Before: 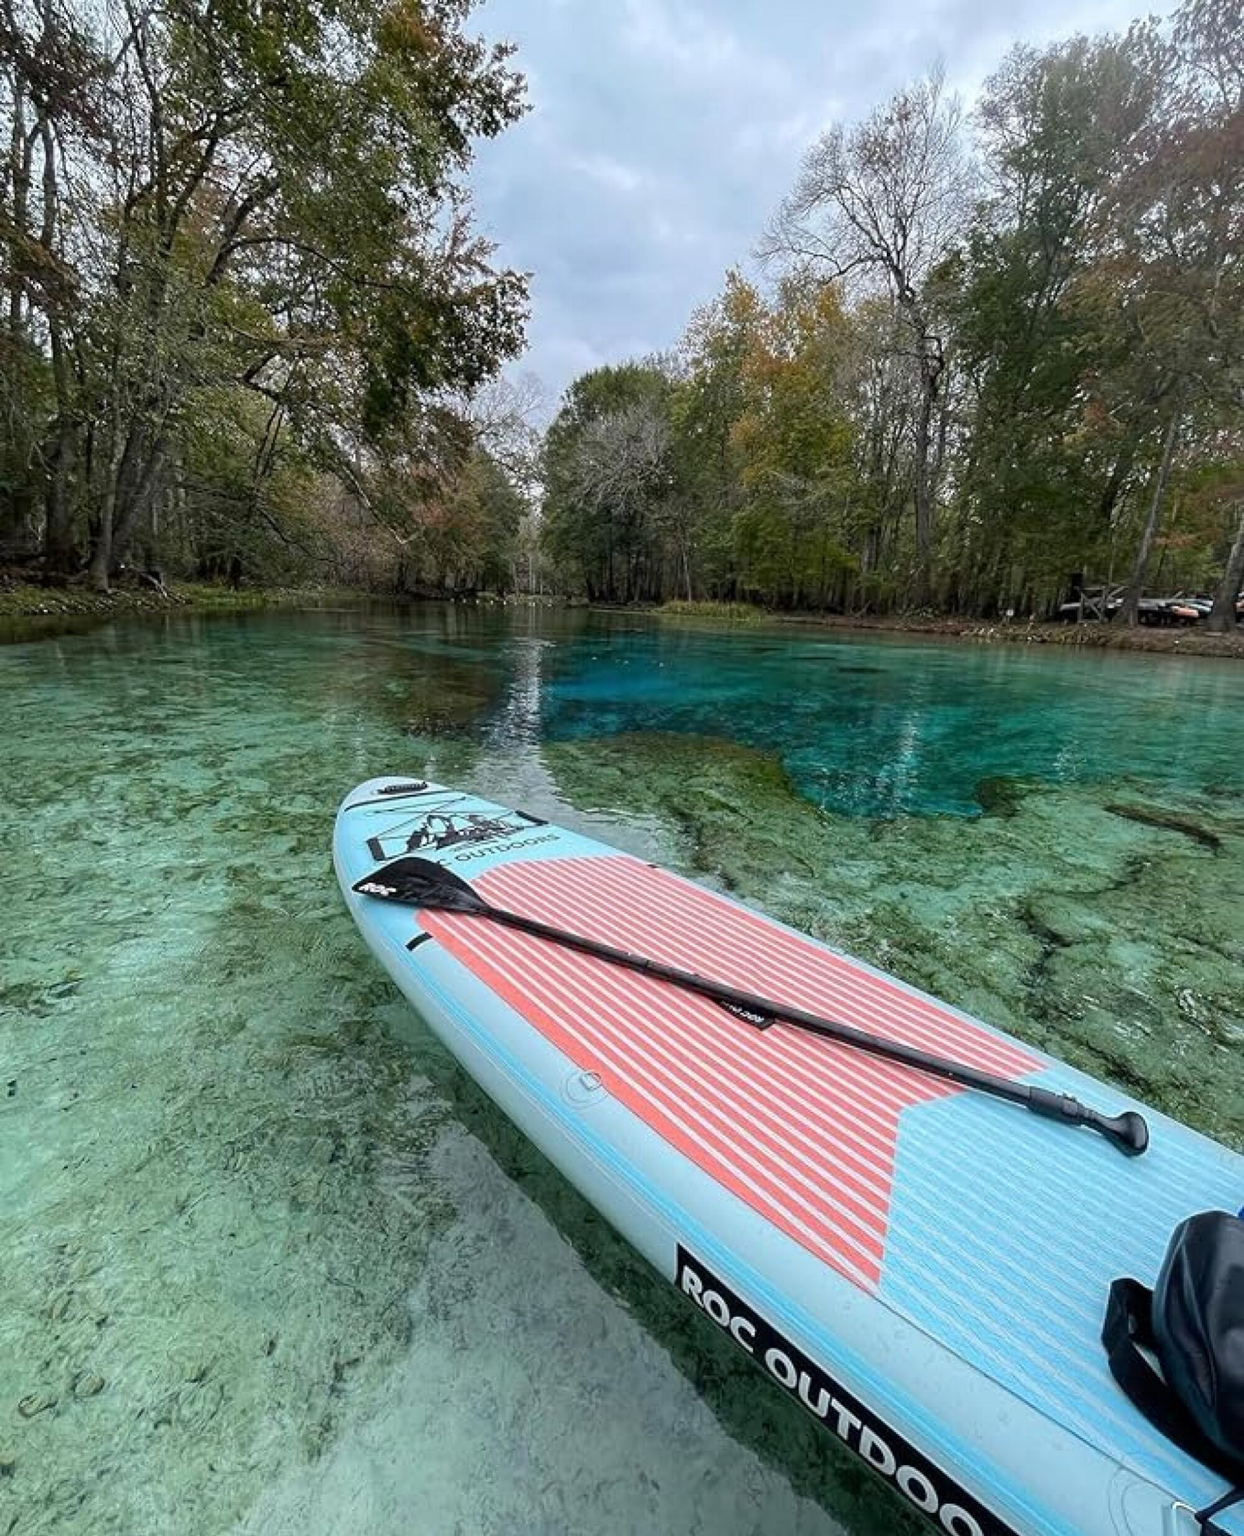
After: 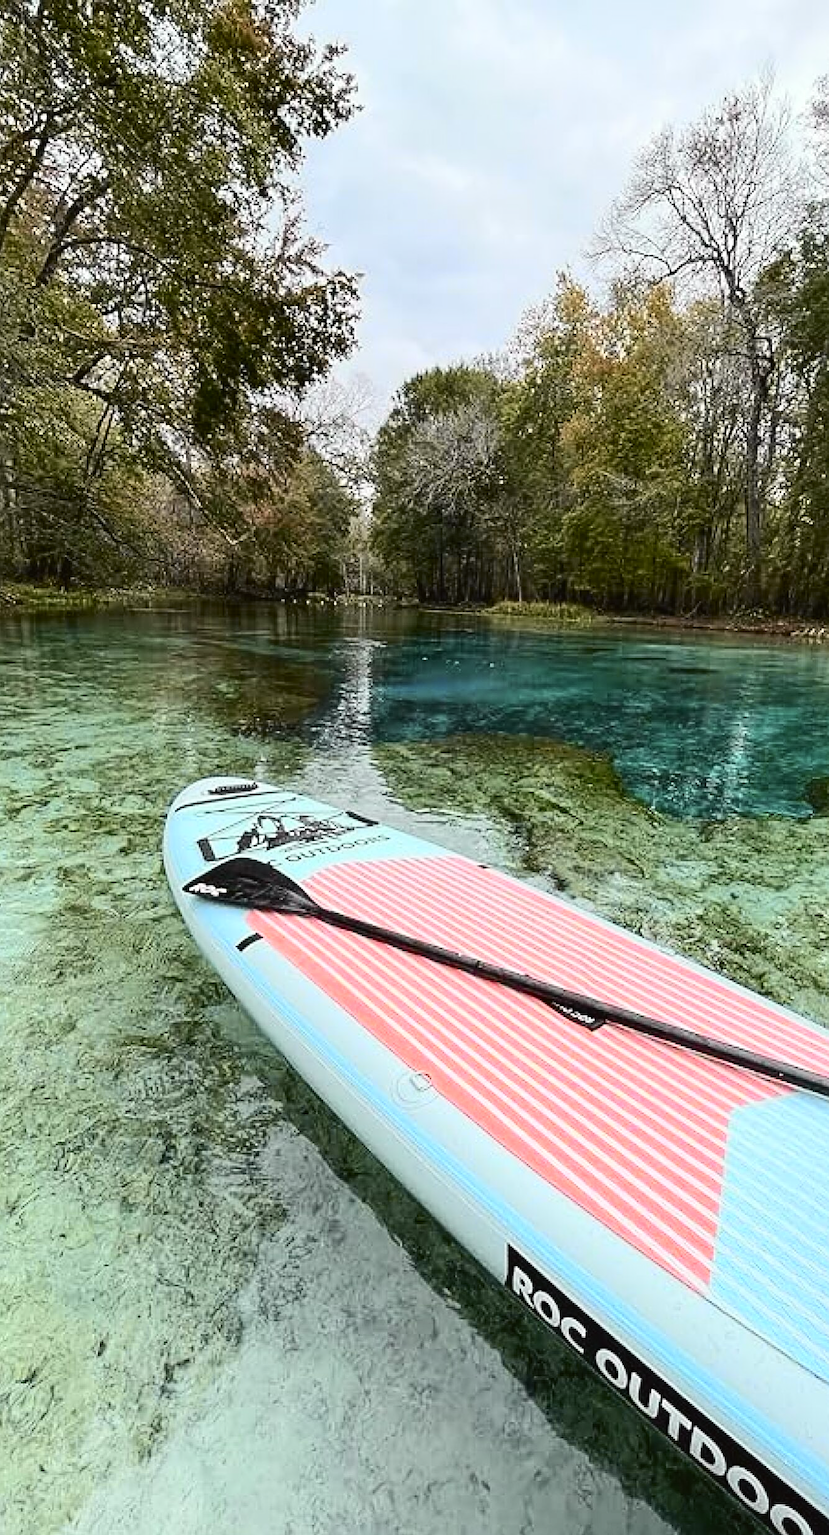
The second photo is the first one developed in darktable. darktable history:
crop and rotate: left 13.689%, right 19.654%
sharpen: on, module defaults
tone curve: curves: ch0 [(0, 0.026) (0.184, 0.172) (0.391, 0.468) (0.446, 0.56) (0.605, 0.758) (0.831, 0.931) (0.992, 1)]; ch1 [(0, 0) (0.437, 0.447) (0.501, 0.502) (0.538, 0.539) (0.574, 0.589) (0.617, 0.64) (0.699, 0.749) (0.859, 0.919) (1, 1)]; ch2 [(0, 0) (0.33, 0.301) (0.421, 0.443) (0.447, 0.482) (0.499, 0.509) (0.538, 0.564) (0.585, 0.615) (0.664, 0.664) (1, 1)], color space Lab, independent channels, preserve colors none
